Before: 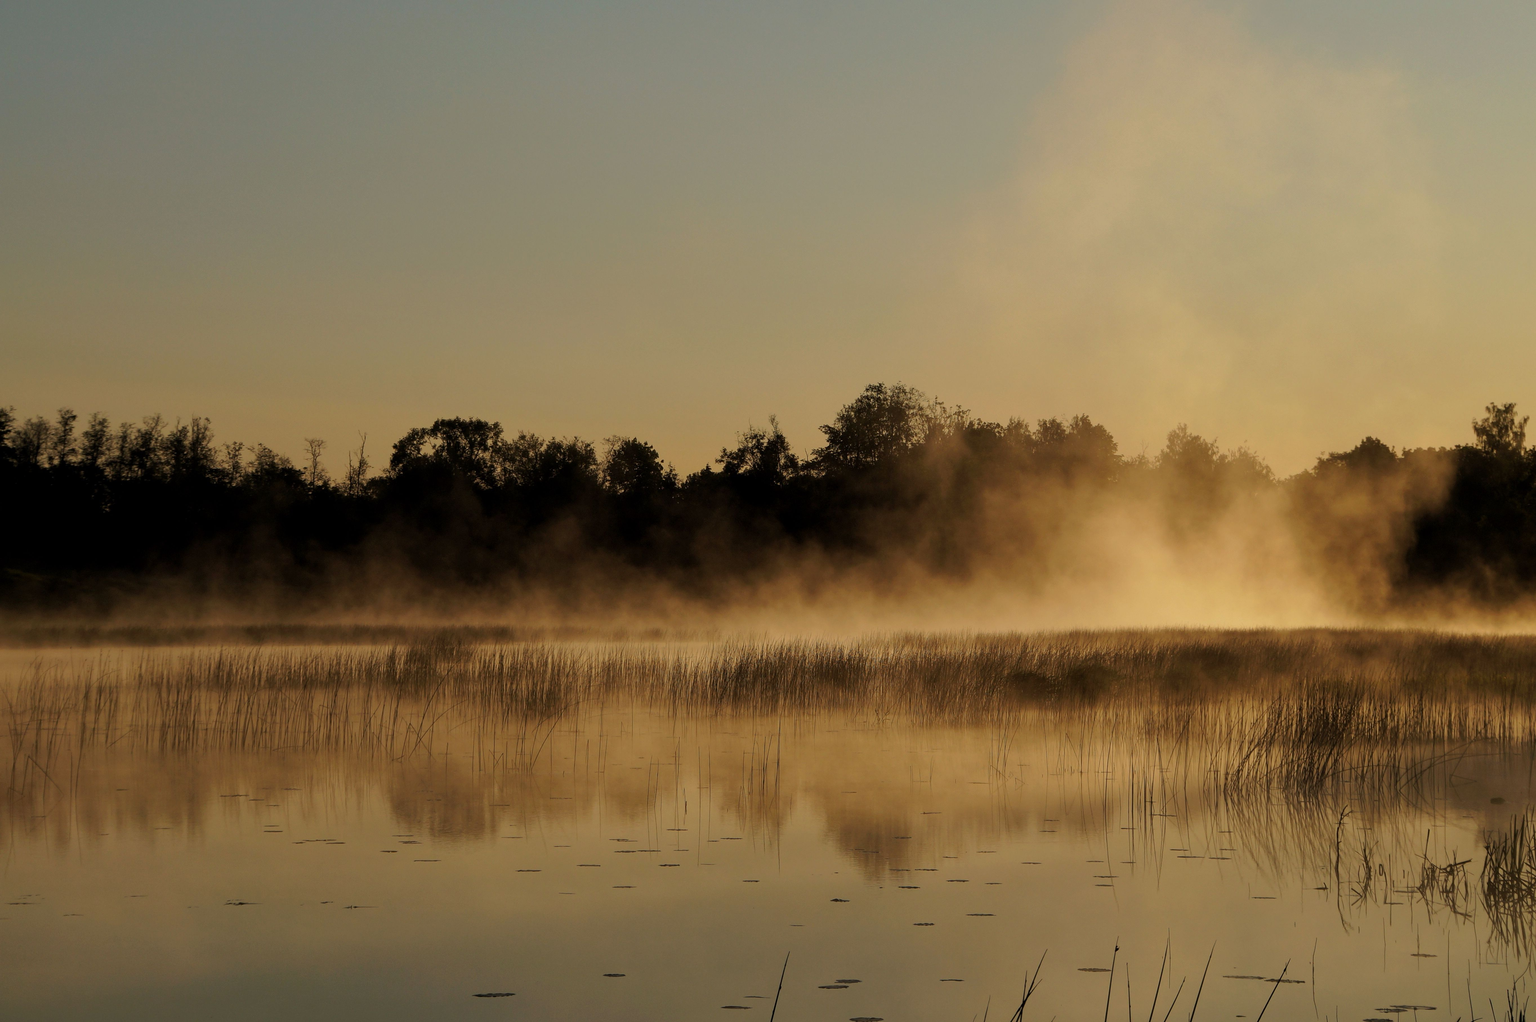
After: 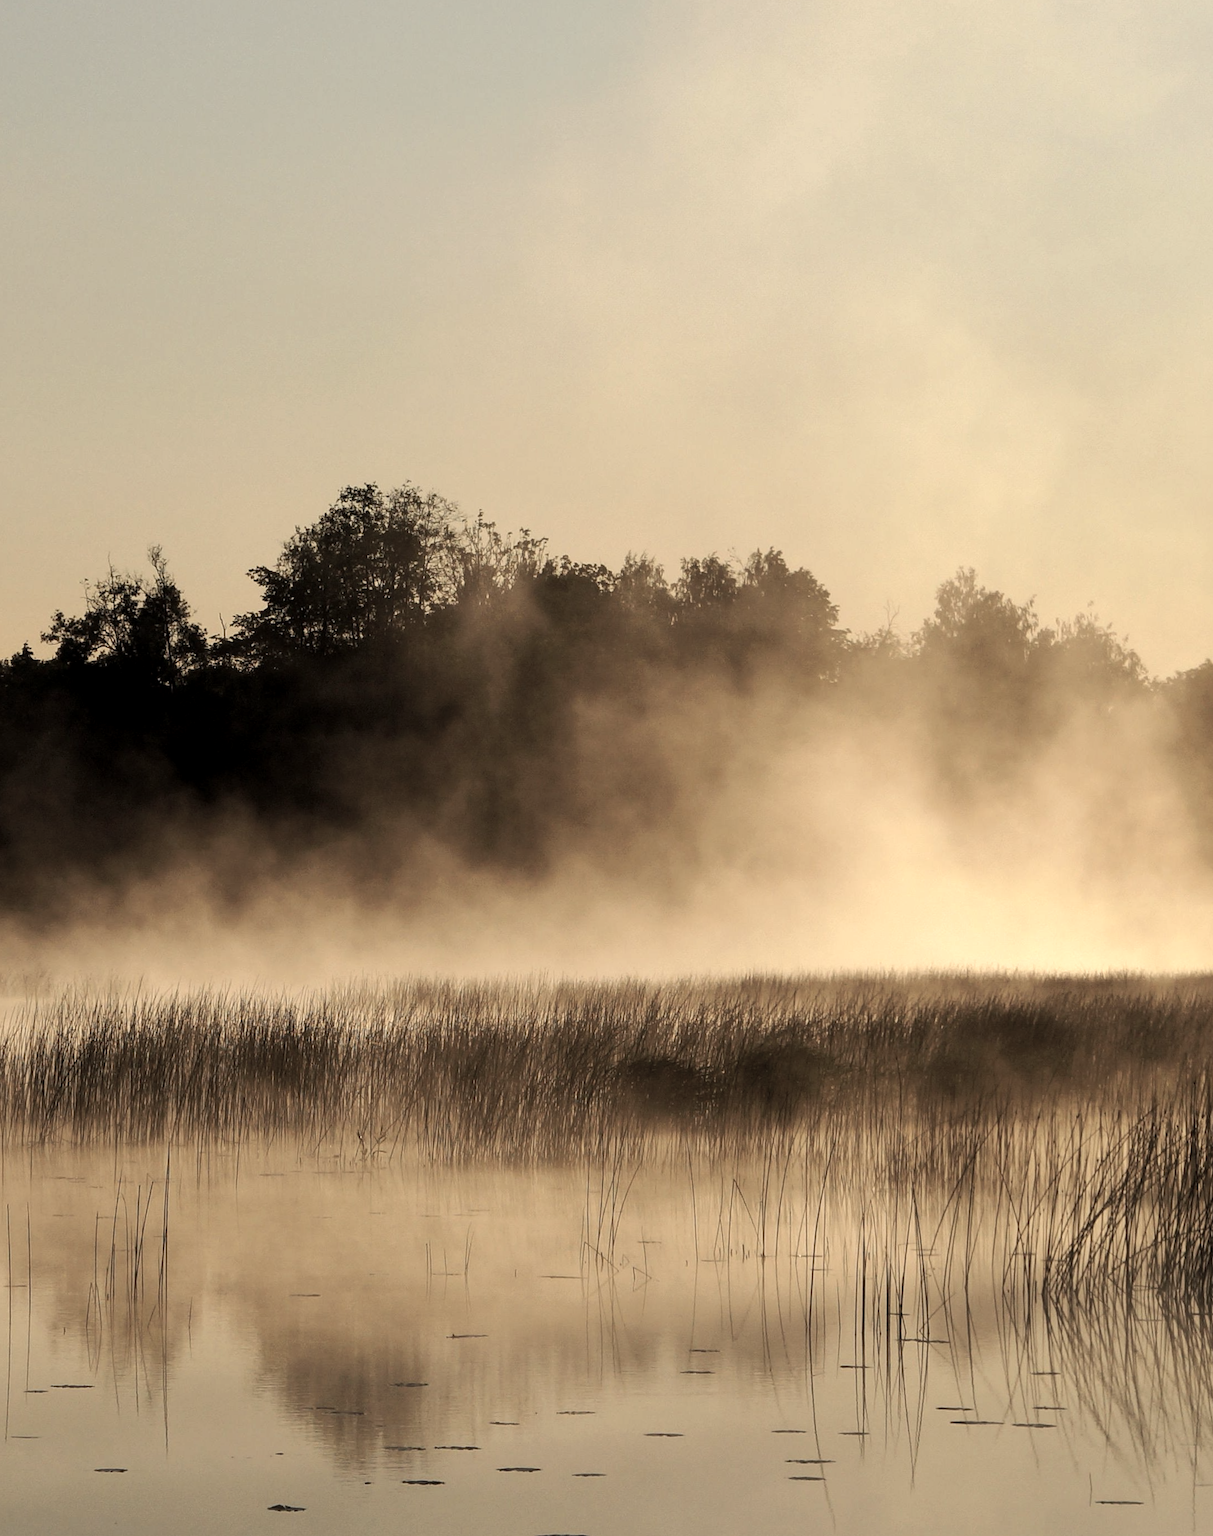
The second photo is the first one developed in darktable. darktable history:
tone equalizer: -8 EV -0.417 EV, -7 EV -0.389 EV, -6 EV -0.333 EV, -5 EV -0.222 EV, -3 EV 0.222 EV, -2 EV 0.333 EV, -1 EV 0.389 EV, +0 EV 0.417 EV, edges refinement/feathering 500, mask exposure compensation -1.57 EV, preserve details no
crop: left 45.721%, top 13.393%, right 14.118%, bottom 10.01%
color correction: saturation 0.57
exposure: black level correction 0.001, exposure 0.5 EV, compensate exposure bias true, compensate highlight preservation false
rotate and perspective: rotation 0.174°, lens shift (vertical) 0.013, lens shift (horizontal) 0.019, shear 0.001, automatic cropping original format, crop left 0.007, crop right 0.991, crop top 0.016, crop bottom 0.997
